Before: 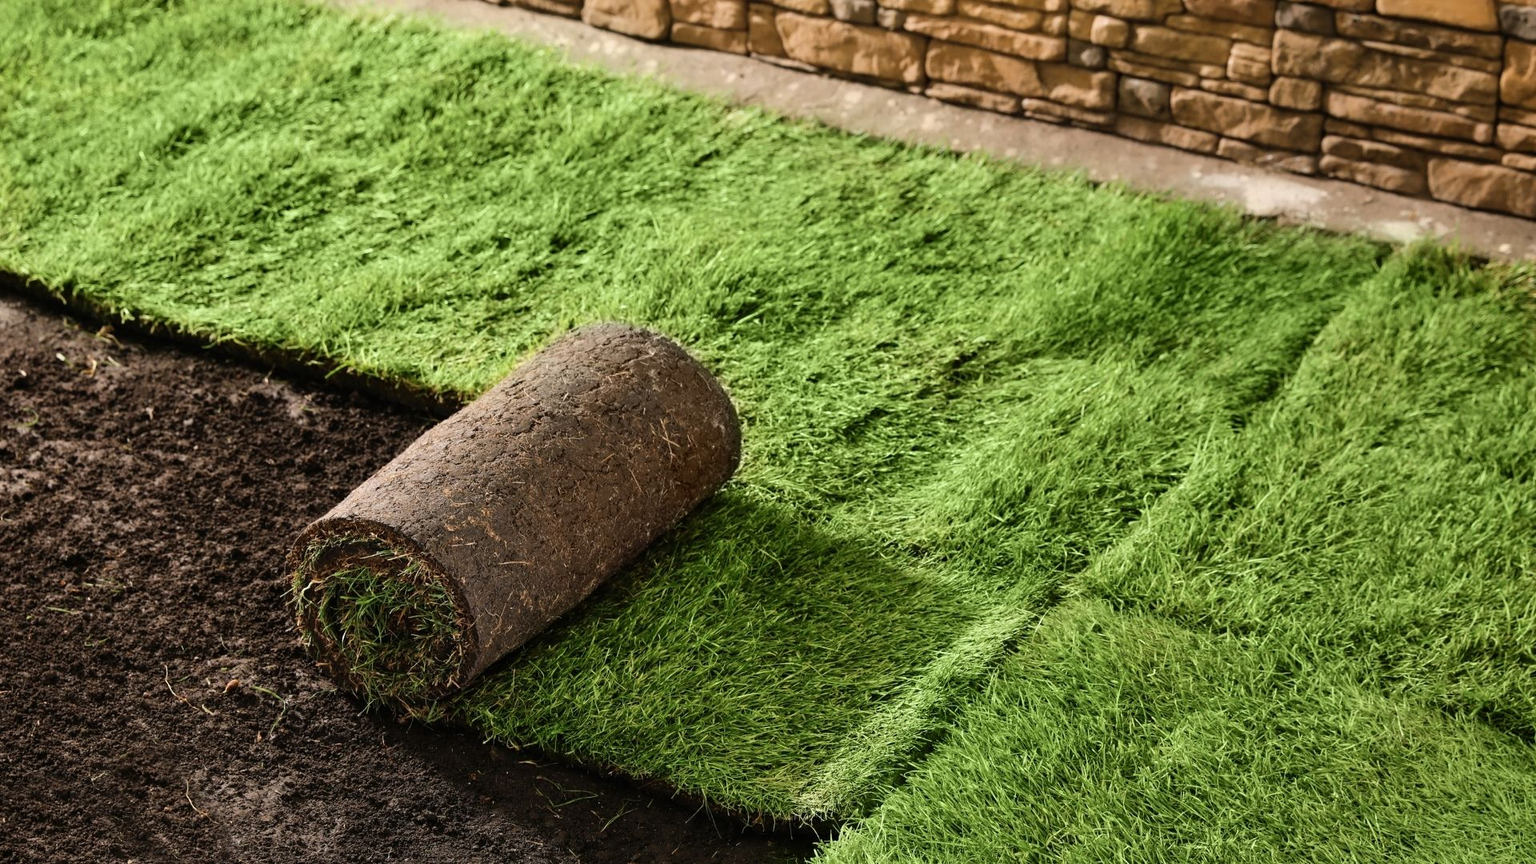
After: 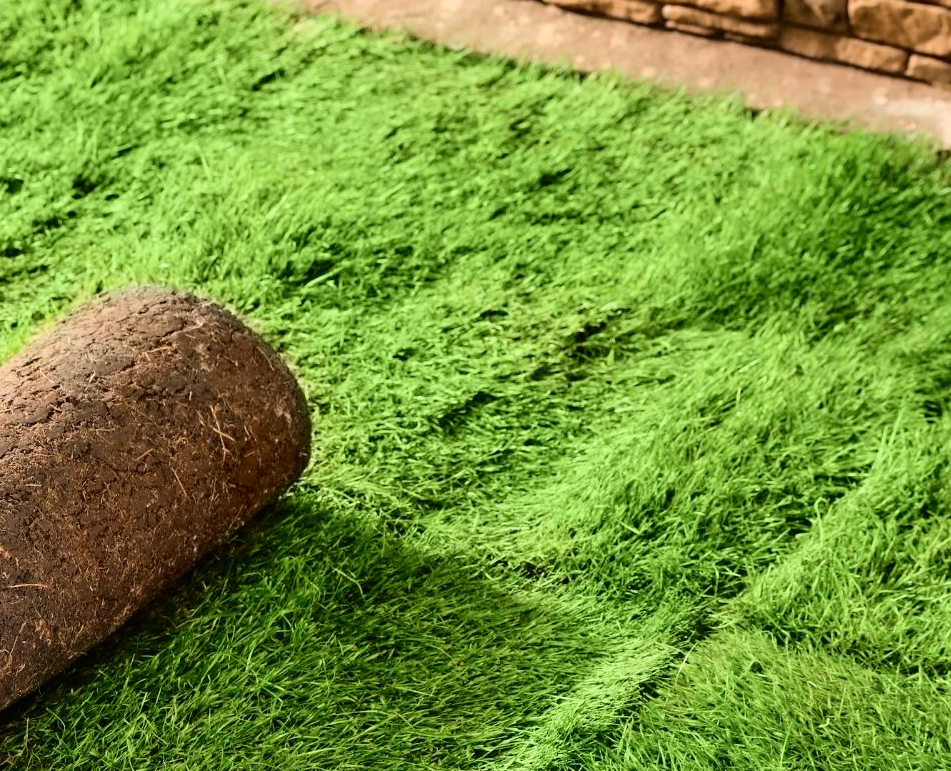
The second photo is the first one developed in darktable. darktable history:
tone curve: curves: ch0 [(0, 0) (0.091, 0.077) (0.389, 0.458) (0.745, 0.82) (0.856, 0.899) (0.92, 0.938) (1, 0.973)]; ch1 [(0, 0) (0.437, 0.404) (0.5, 0.5) (0.529, 0.55) (0.58, 0.6) (0.616, 0.649) (1, 1)]; ch2 [(0, 0) (0.442, 0.415) (0.5, 0.5) (0.535, 0.557) (0.585, 0.62) (1, 1)], color space Lab, independent channels, preserve colors none
crop: left 32.075%, top 10.976%, right 18.355%, bottom 17.596%
